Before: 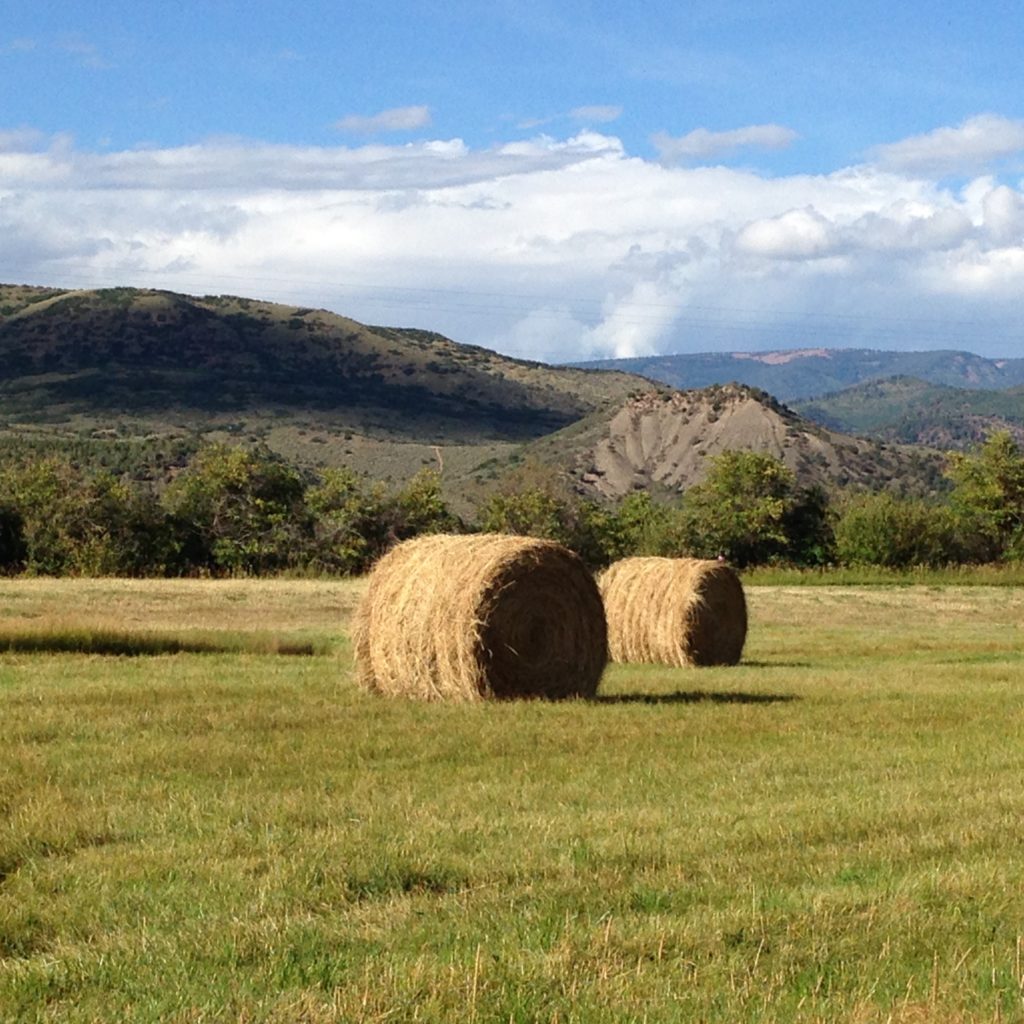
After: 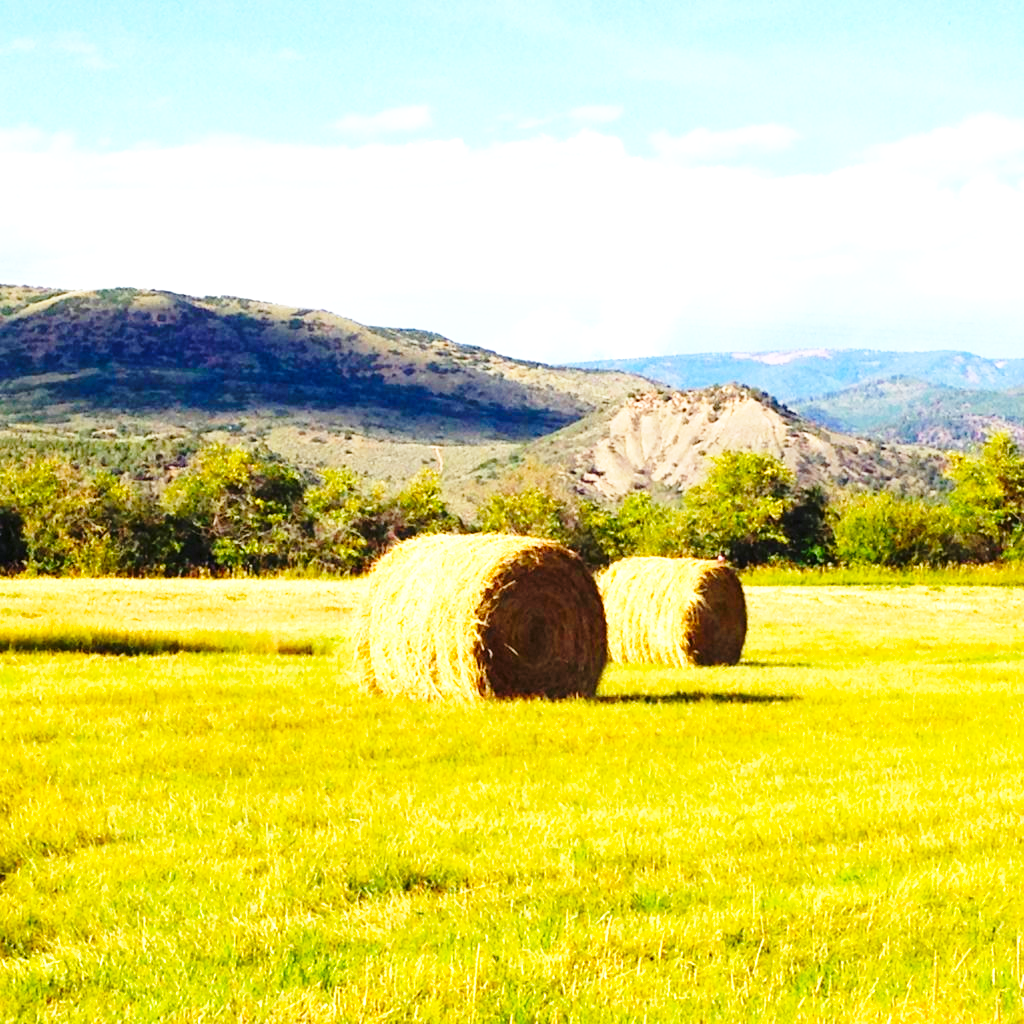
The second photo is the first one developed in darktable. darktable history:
base curve: curves: ch0 [(0, 0) (0.028, 0.03) (0.121, 0.232) (0.46, 0.748) (0.859, 0.968) (1, 1)], preserve colors none
exposure: exposure 1.141 EV, compensate highlight preservation false
color balance rgb: shadows lift › chroma 3.201%, shadows lift › hue 280.32°, linear chroma grading › global chroma 14.673%, perceptual saturation grading › global saturation 25.174%
